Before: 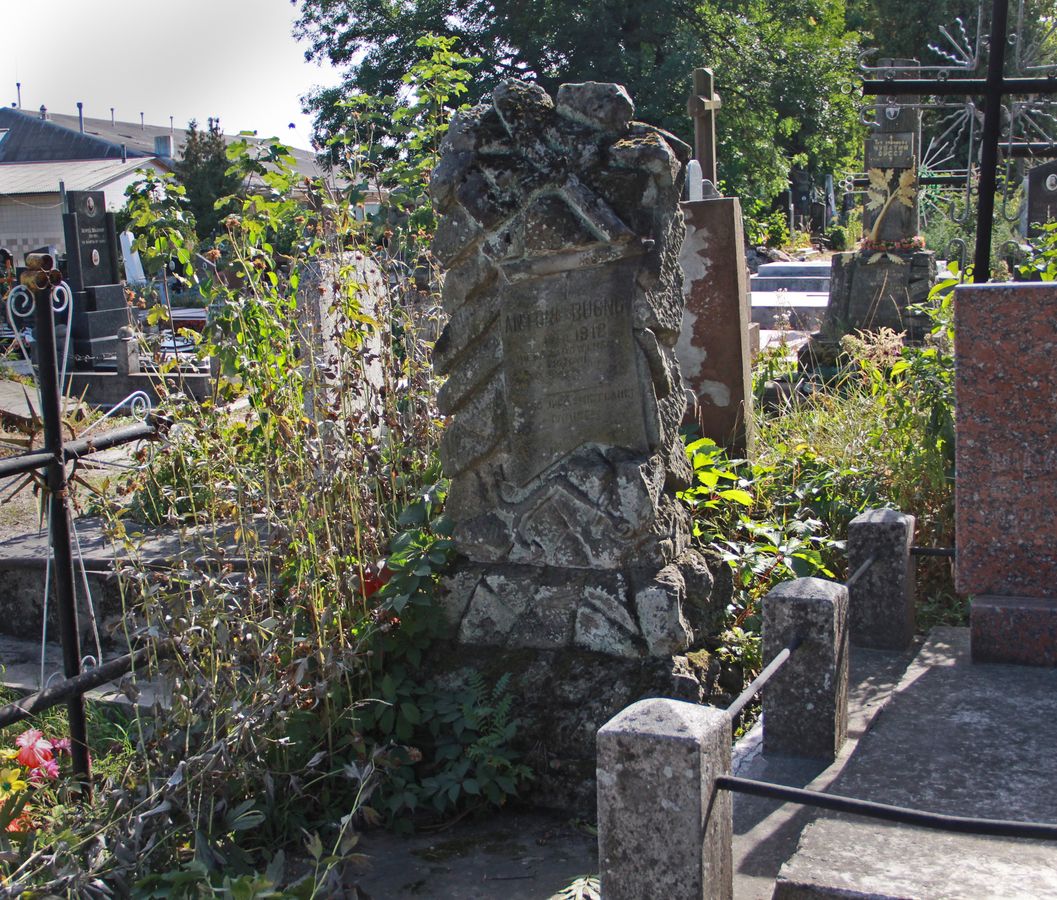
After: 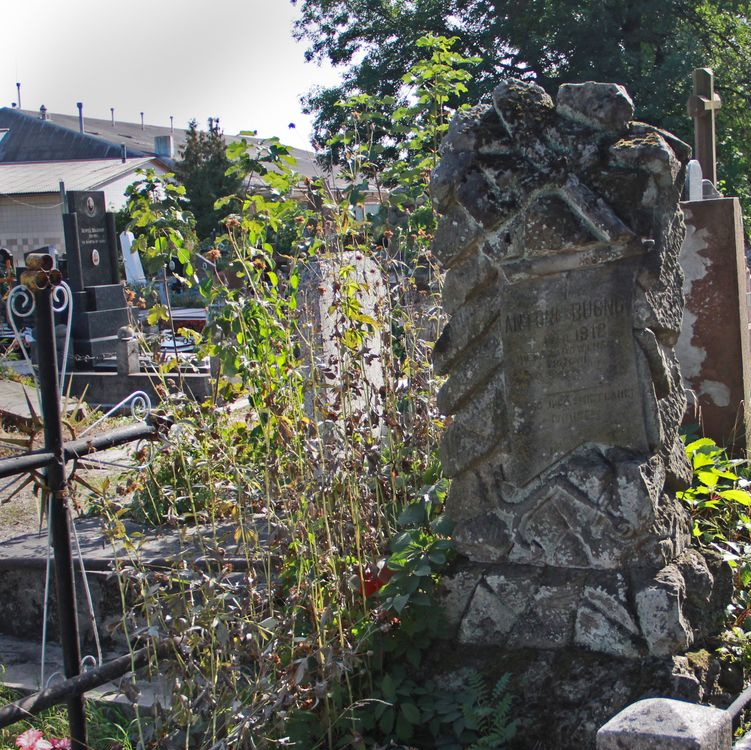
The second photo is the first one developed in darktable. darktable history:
sharpen: radius 2.883, amount 0.868, threshold 47.523
crop: right 28.885%, bottom 16.626%
